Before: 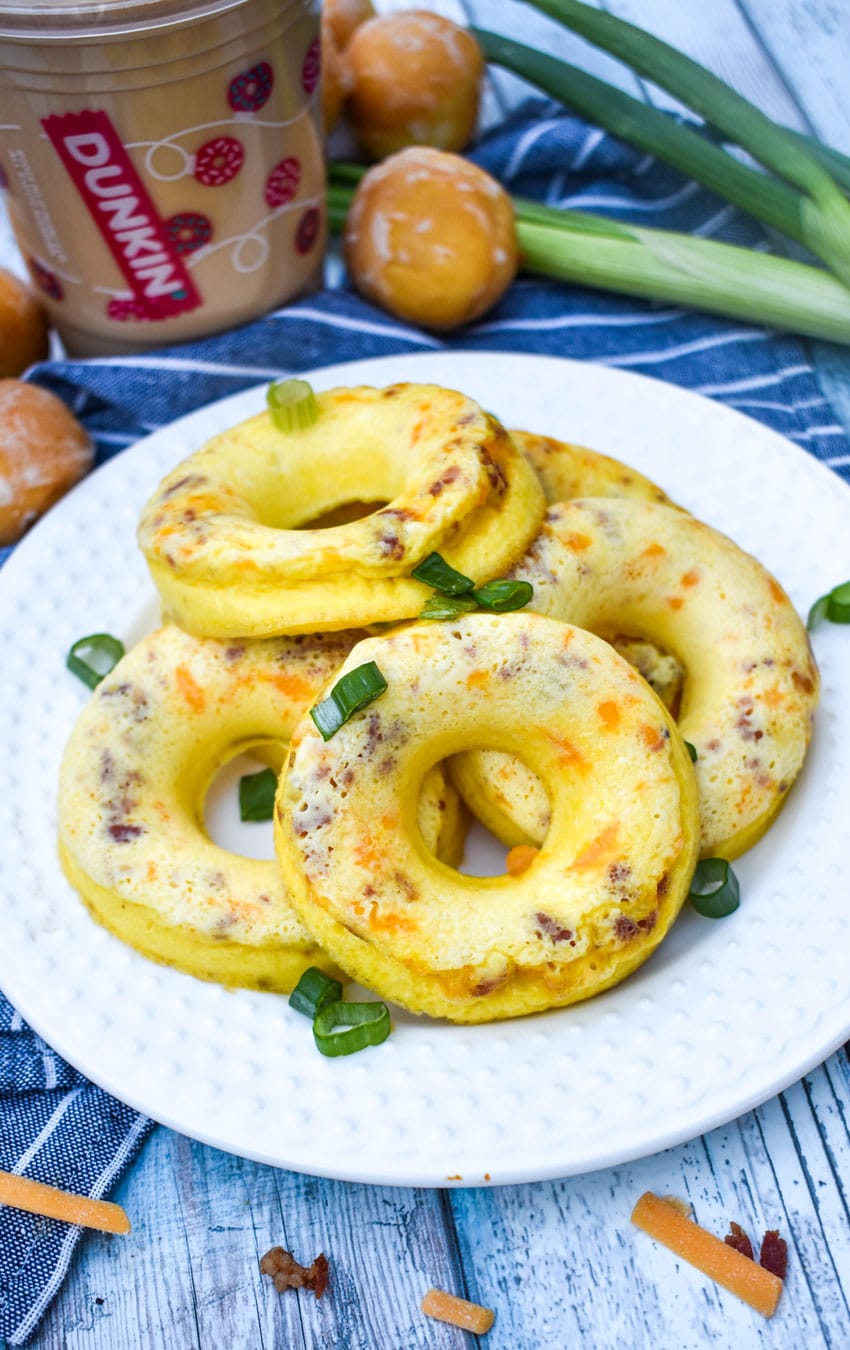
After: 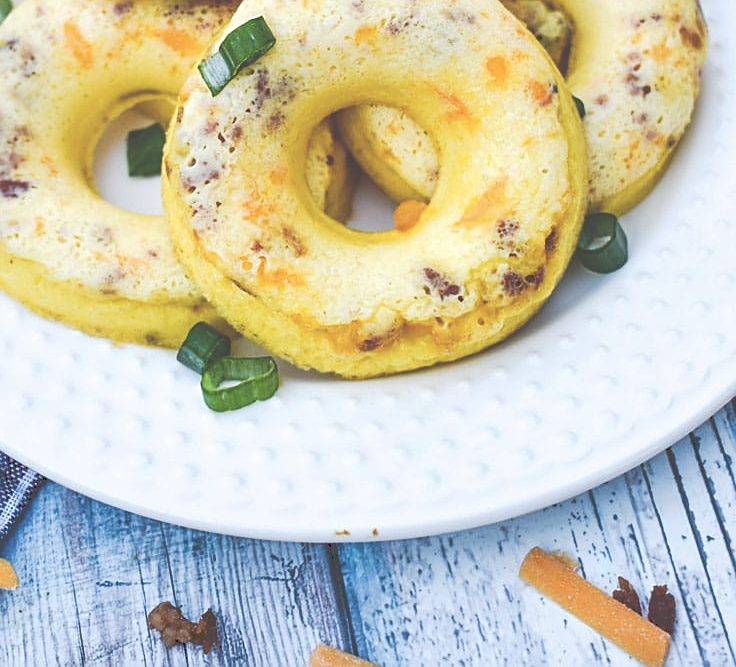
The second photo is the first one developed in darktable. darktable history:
sharpen: on, module defaults
contrast brightness saturation: saturation -0.172
tone curve: curves: ch0 [(0, 0) (0.003, 0.273) (0.011, 0.276) (0.025, 0.276) (0.044, 0.28) (0.069, 0.283) (0.1, 0.288) (0.136, 0.293) (0.177, 0.302) (0.224, 0.321) (0.277, 0.349) (0.335, 0.393) (0.399, 0.448) (0.468, 0.51) (0.543, 0.589) (0.623, 0.677) (0.709, 0.761) (0.801, 0.839) (0.898, 0.909) (1, 1)], preserve colors none
crop and rotate: left 13.296%, top 47.809%, bottom 2.764%
